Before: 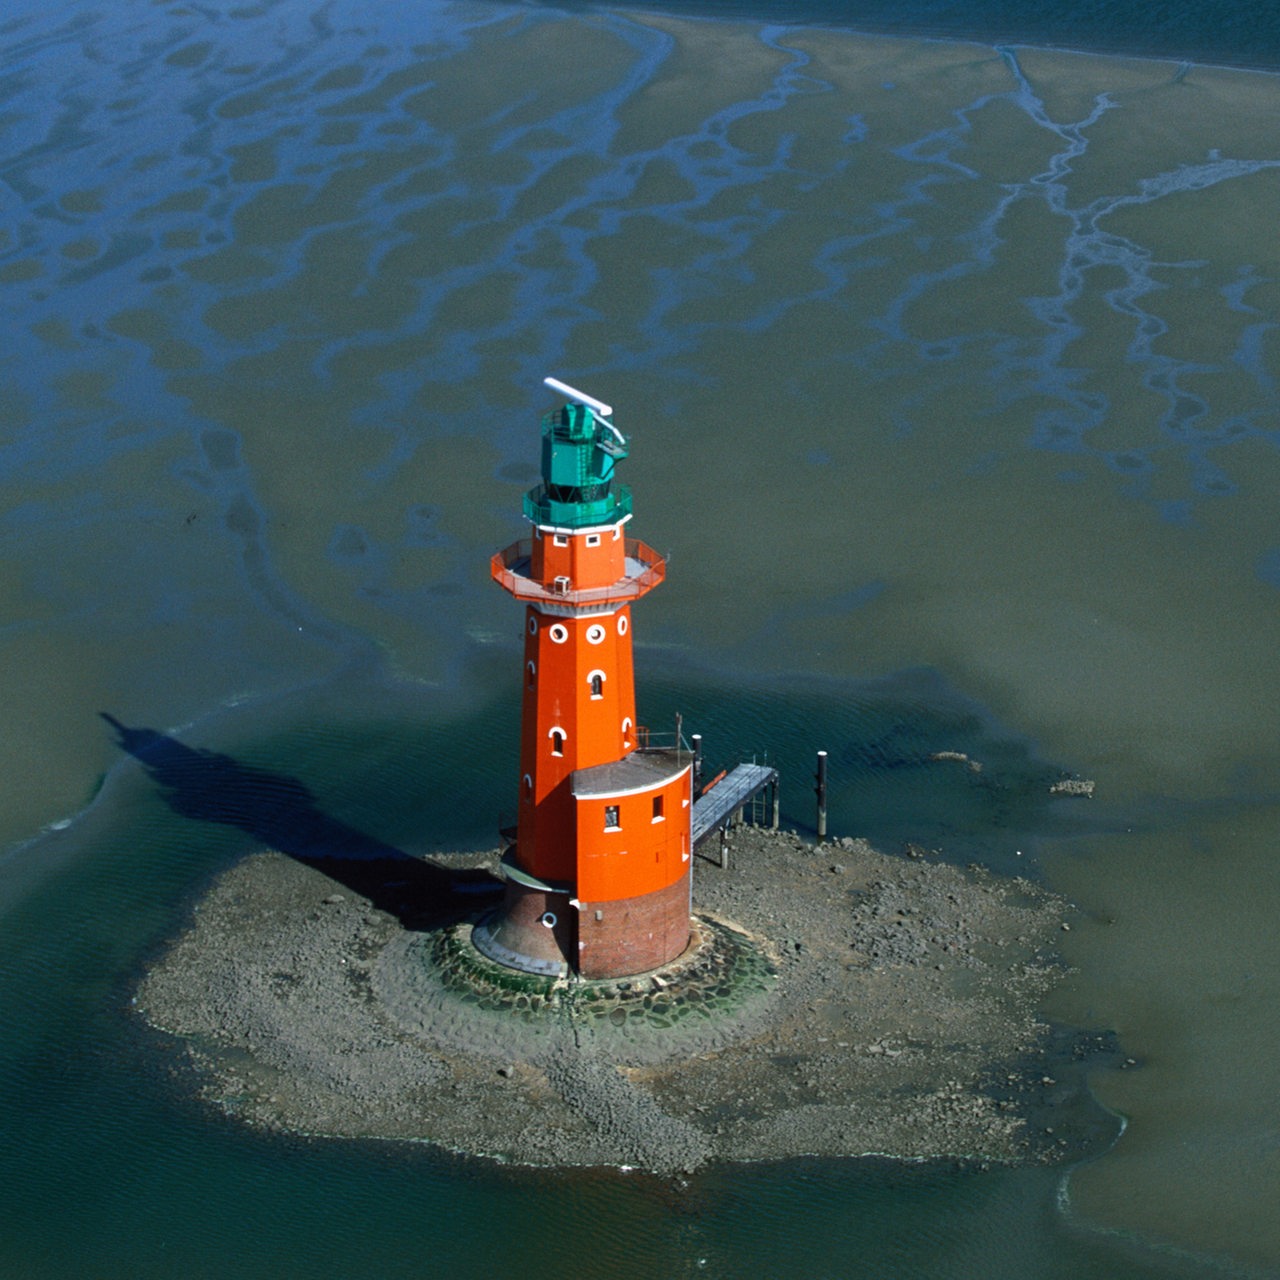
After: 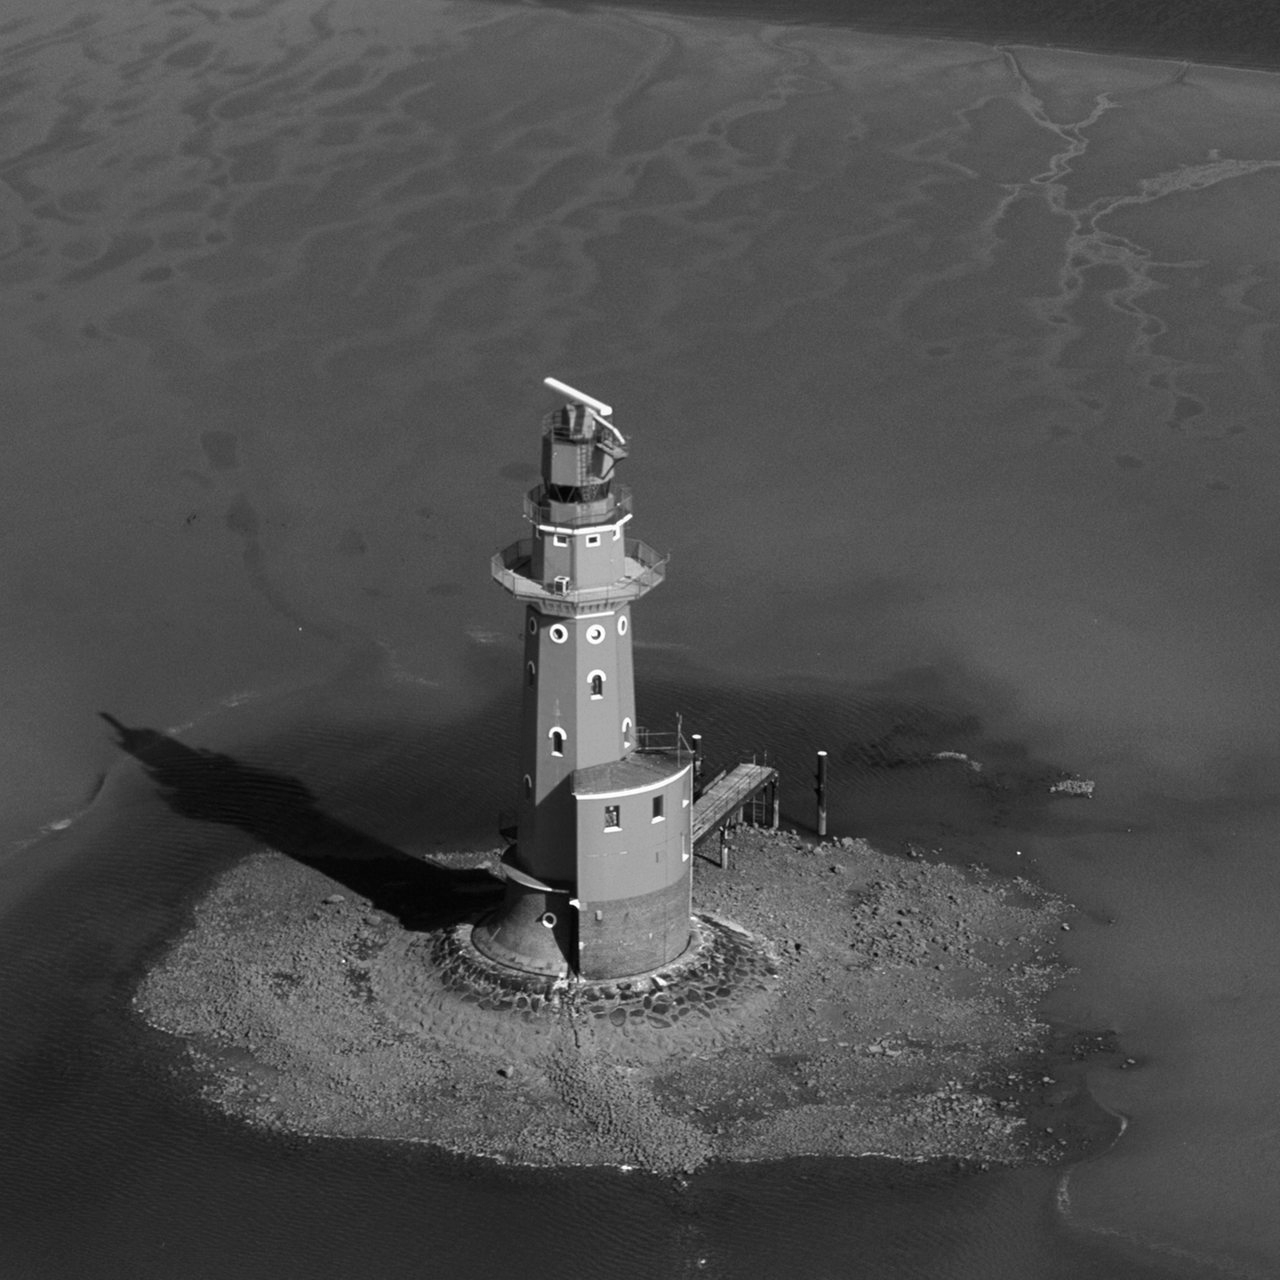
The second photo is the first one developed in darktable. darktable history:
monochrome: a 32, b 64, size 2.3
color correction: highlights a* 5.62, highlights b* 33.57, shadows a* -25.86, shadows b* 4.02
white balance: red 1.138, green 0.996, blue 0.812
